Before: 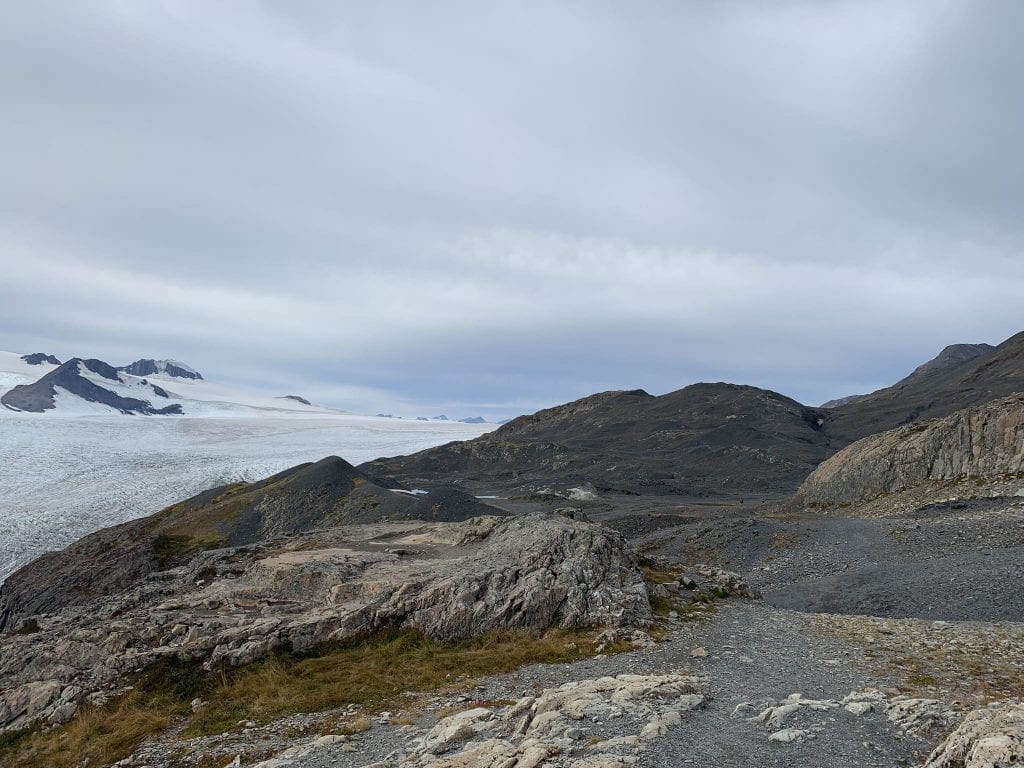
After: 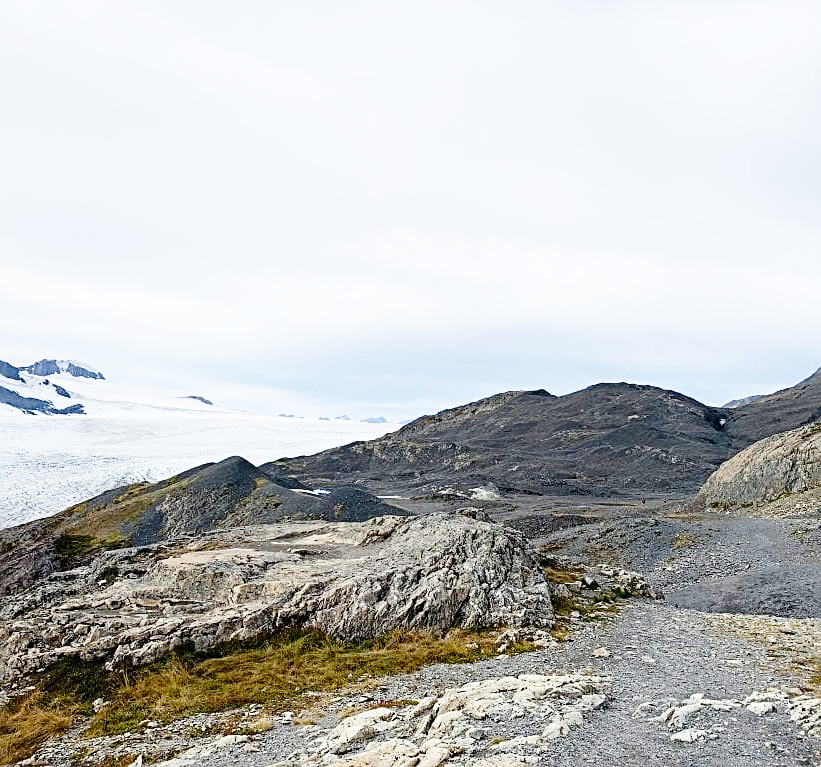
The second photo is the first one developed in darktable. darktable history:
crop and rotate: left 9.597%, right 10.195%
base curve: curves: ch0 [(0, 0) (0.028, 0.03) (0.105, 0.232) (0.387, 0.748) (0.754, 0.968) (1, 1)], fusion 1, exposure shift 0.576, preserve colors none
sharpen: radius 2.767
